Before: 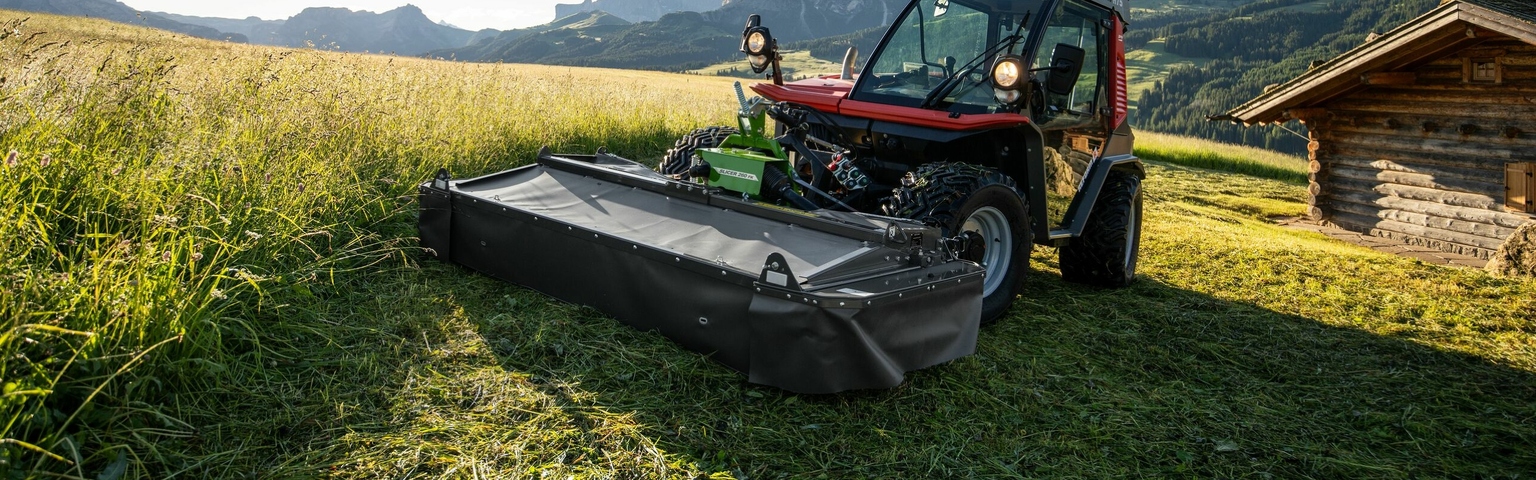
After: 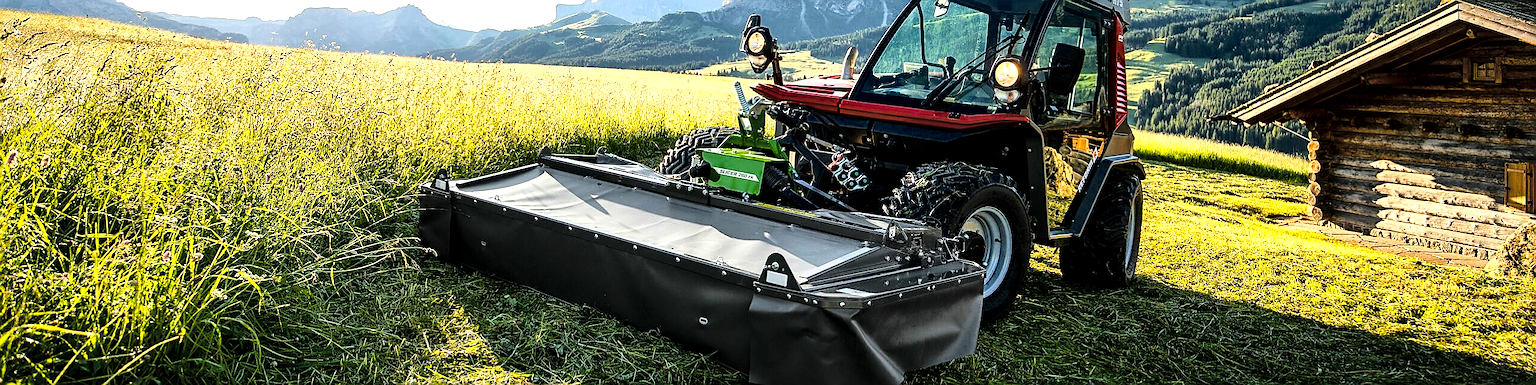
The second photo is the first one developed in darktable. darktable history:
local contrast: mode bilateral grid, contrast 70, coarseness 75, detail 181%, midtone range 0.2
sharpen: radius 1.354, amount 1.257, threshold 0.696
exposure: black level correction -0.001, exposure 0.08 EV, compensate exposure bias true, compensate highlight preservation false
contrast brightness saturation: brightness 0.149
crop: bottom 19.717%
base curve: curves: ch0 [(0, 0) (0.036, 0.025) (0.121, 0.166) (0.206, 0.329) (0.605, 0.79) (1, 1)]
color balance rgb: linear chroma grading › global chroma 14.718%, perceptual saturation grading › global saturation 20%, perceptual saturation grading › highlights -25.067%, perceptual saturation grading › shadows 24.574%, global vibrance 6.332%, contrast 12.897%, saturation formula JzAzBz (2021)
